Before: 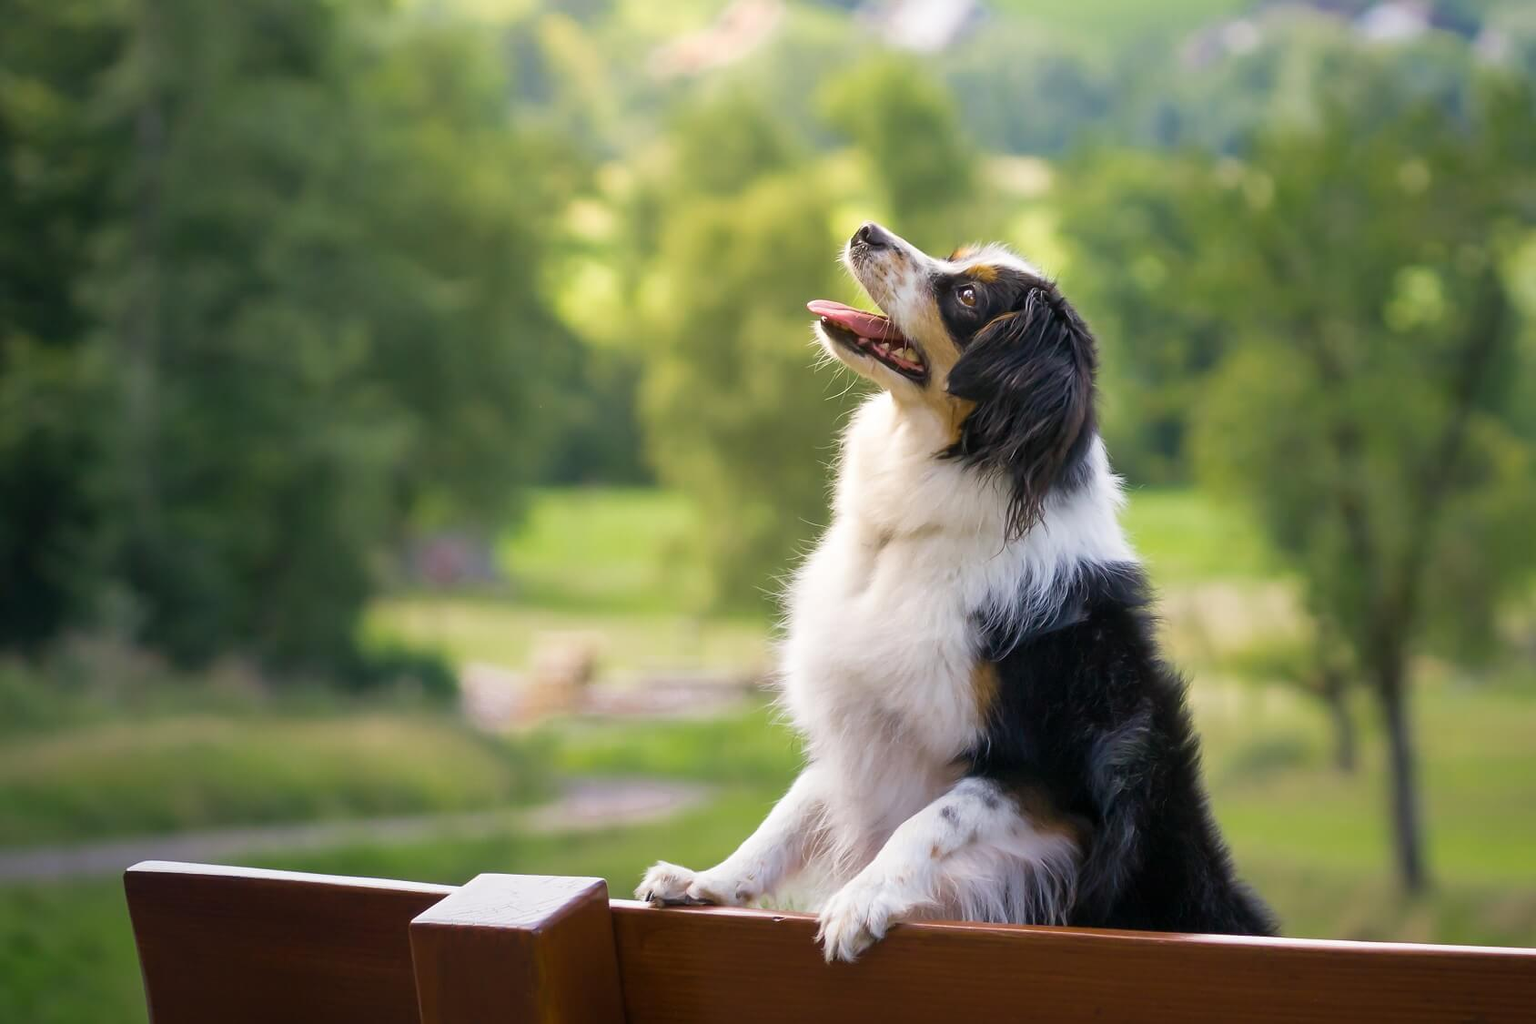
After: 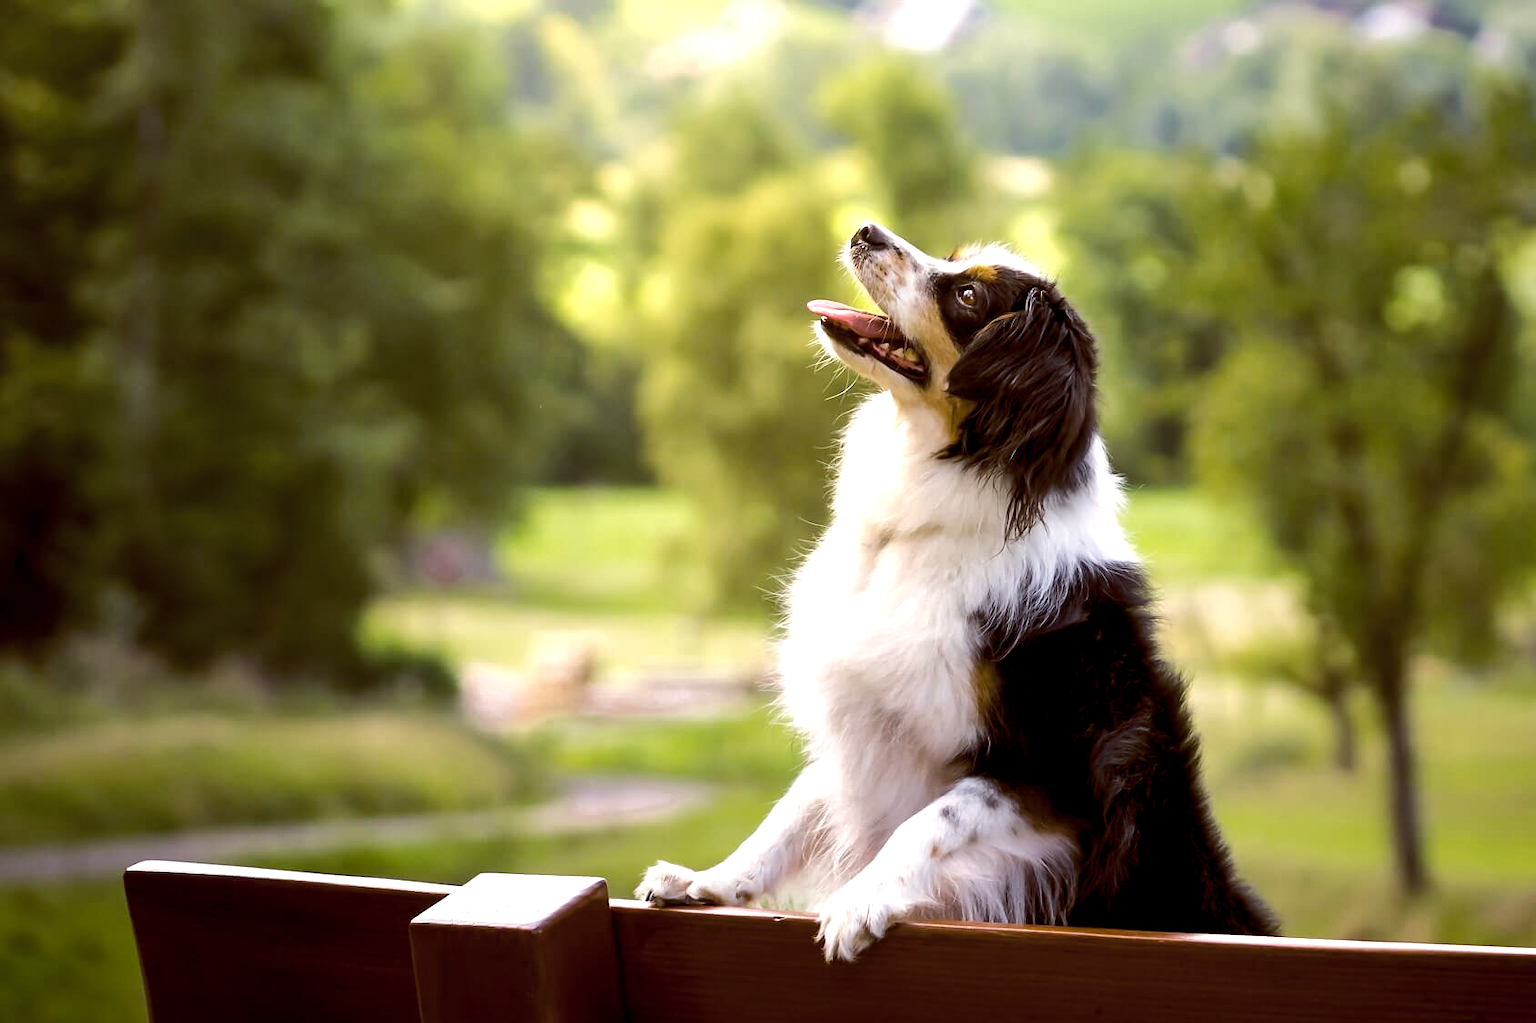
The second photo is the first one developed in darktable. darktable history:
contrast brightness saturation: saturation -0.166
exposure: black level correction 0.007, compensate highlight preservation false
color balance rgb: global offset › chroma 0.394%, global offset › hue 31.44°, perceptual saturation grading › global saturation 2.057%, perceptual saturation grading › highlights -1.944%, perceptual saturation grading › mid-tones 4.503%, perceptual saturation grading › shadows 6.955%, perceptual brilliance grading › highlights 17.396%, perceptual brilliance grading › mid-tones 32.369%, perceptual brilliance grading › shadows -30.922%
